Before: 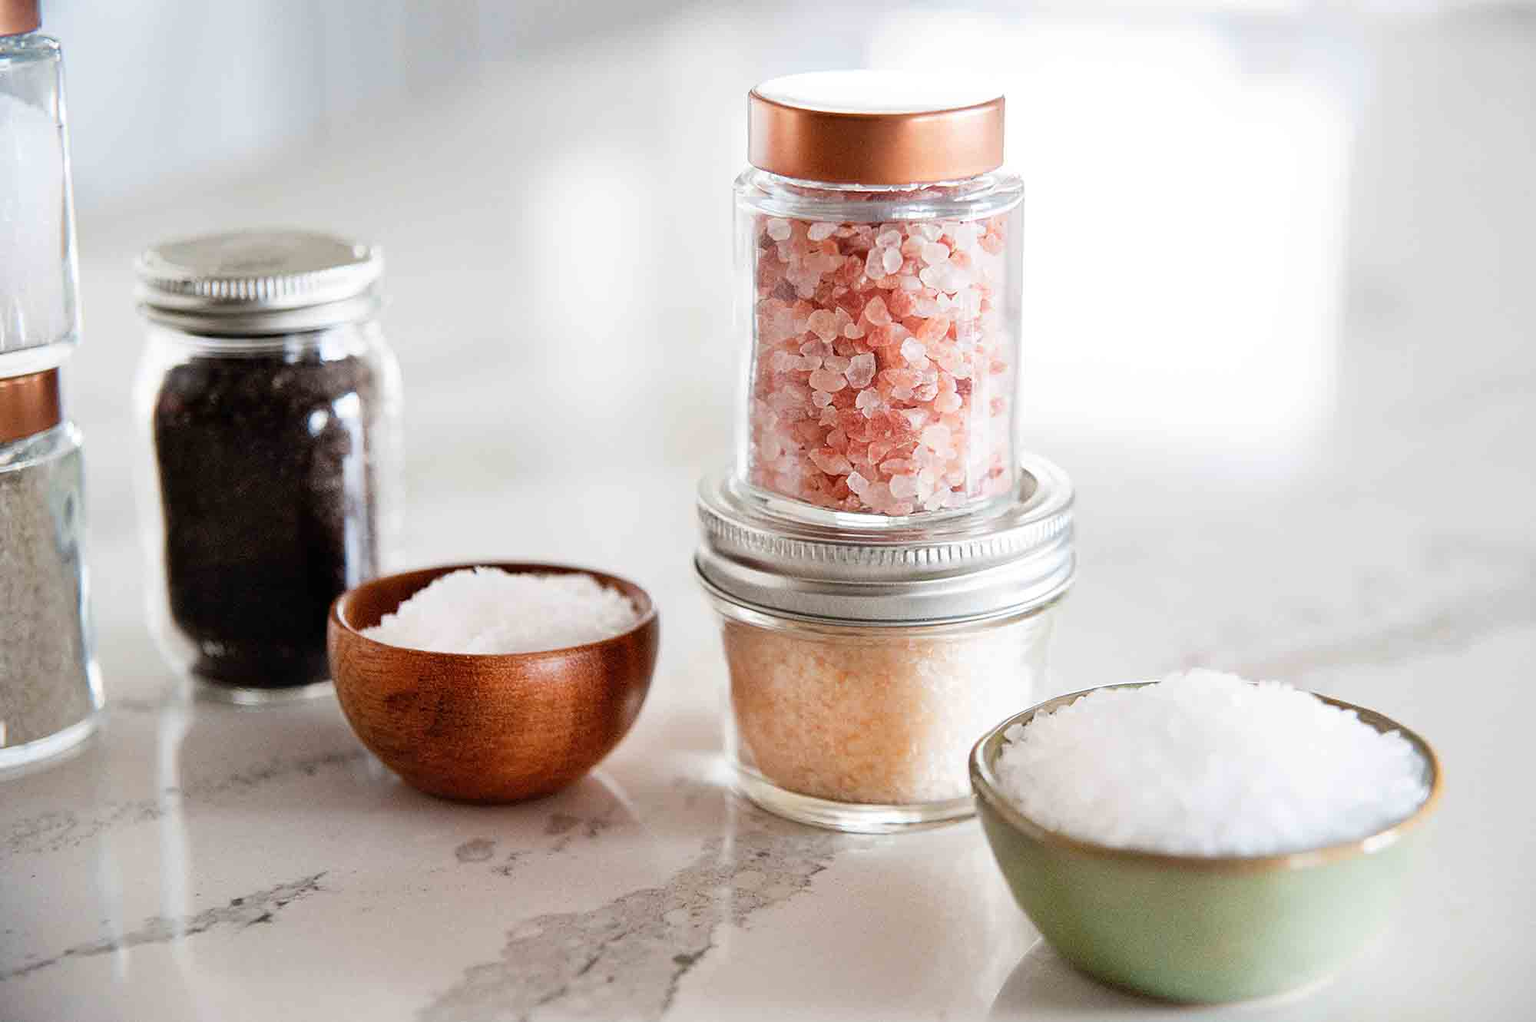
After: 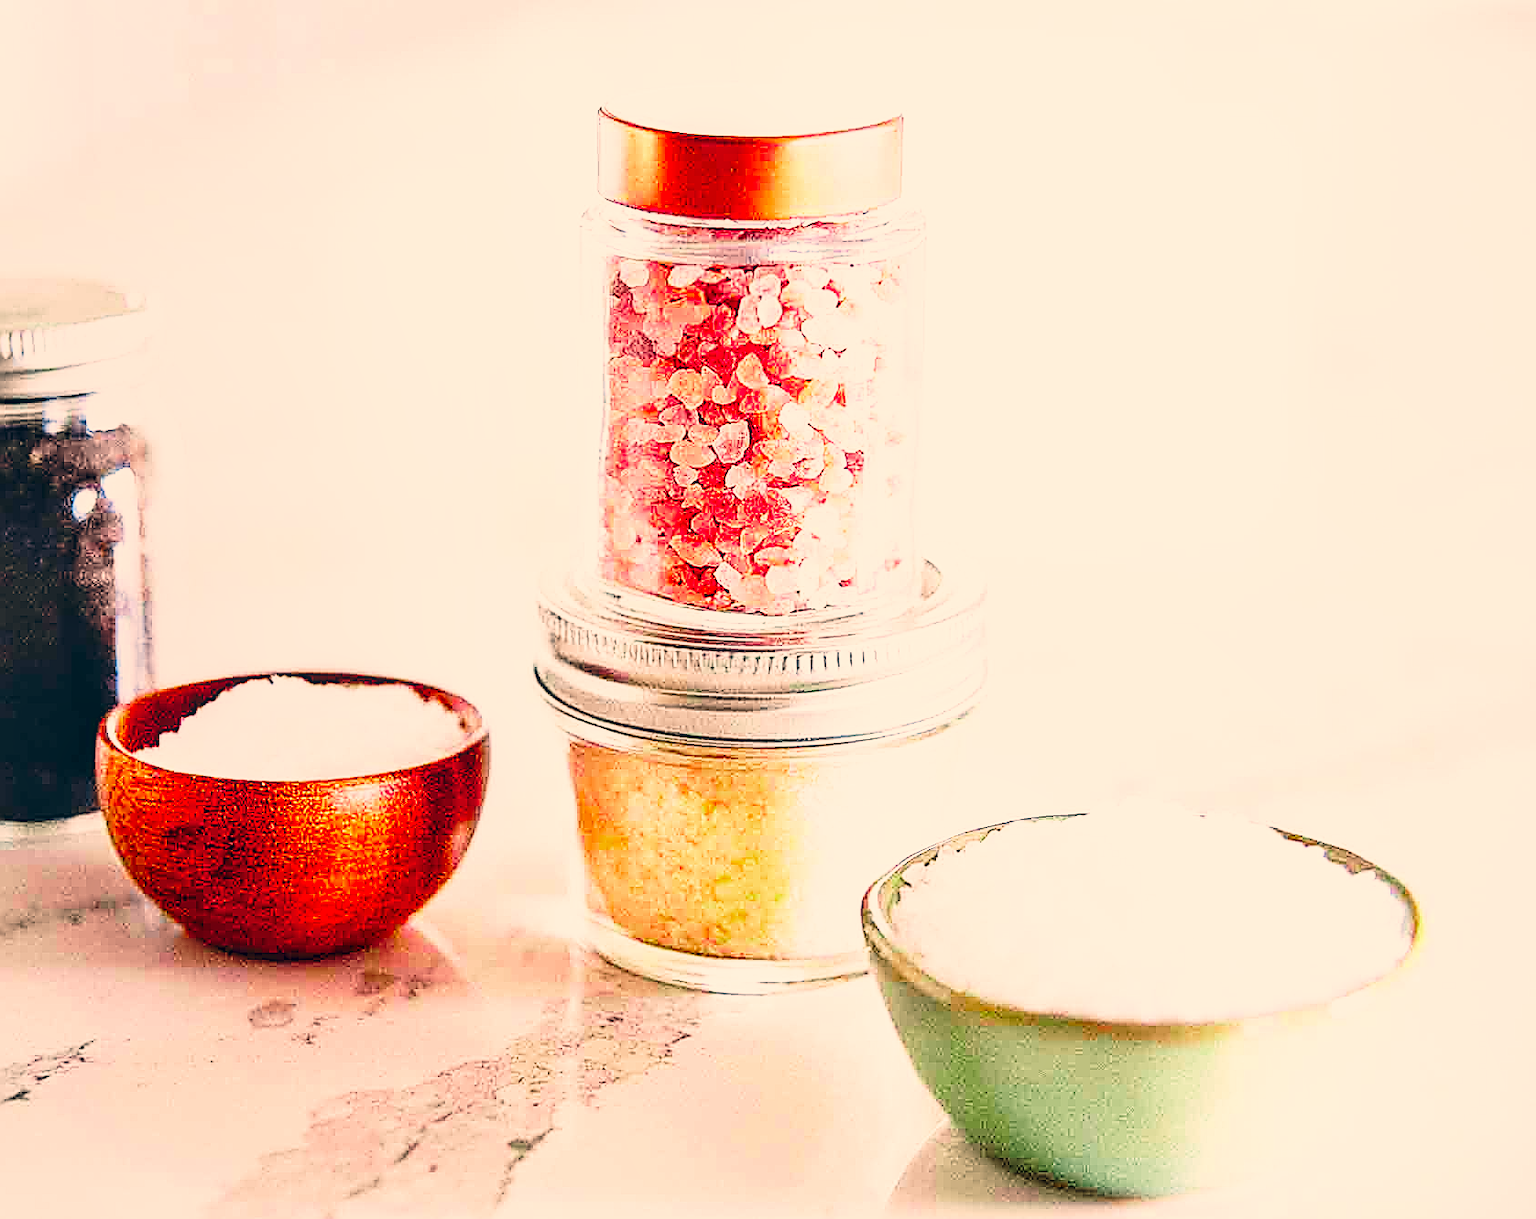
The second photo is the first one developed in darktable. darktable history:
local contrast: on, module defaults
color balance rgb: perceptual saturation grading › global saturation 25%, perceptual brilliance grading › mid-tones 10%, perceptual brilliance grading › shadows 15%, global vibrance 20%
color zones: curves: ch0 [(0, 0.466) (0.128, 0.466) (0.25, 0.5) (0.375, 0.456) (0.5, 0.5) (0.625, 0.5) (0.737, 0.652) (0.875, 0.5)]; ch1 [(0, 0.603) (0.125, 0.618) (0.261, 0.348) (0.372, 0.353) (0.497, 0.363) (0.611, 0.45) (0.731, 0.427) (0.875, 0.518) (0.998, 0.652)]; ch2 [(0, 0.559) (0.125, 0.451) (0.253, 0.564) (0.37, 0.578) (0.5, 0.466) (0.625, 0.471) (0.731, 0.471) (0.88, 0.485)]
color correction: highlights a* 10.32, highlights b* 14.66, shadows a* -9.59, shadows b* -15.02
base curve: curves: ch0 [(0, 0) (0.026, 0.03) (0.109, 0.232) (0.351, 0.748) (0.669, 0.968) (1, 1)], preserve colors none
crop: left 16.145%
sharpen: amount 1.861
tone equalizer: on, module defaults
